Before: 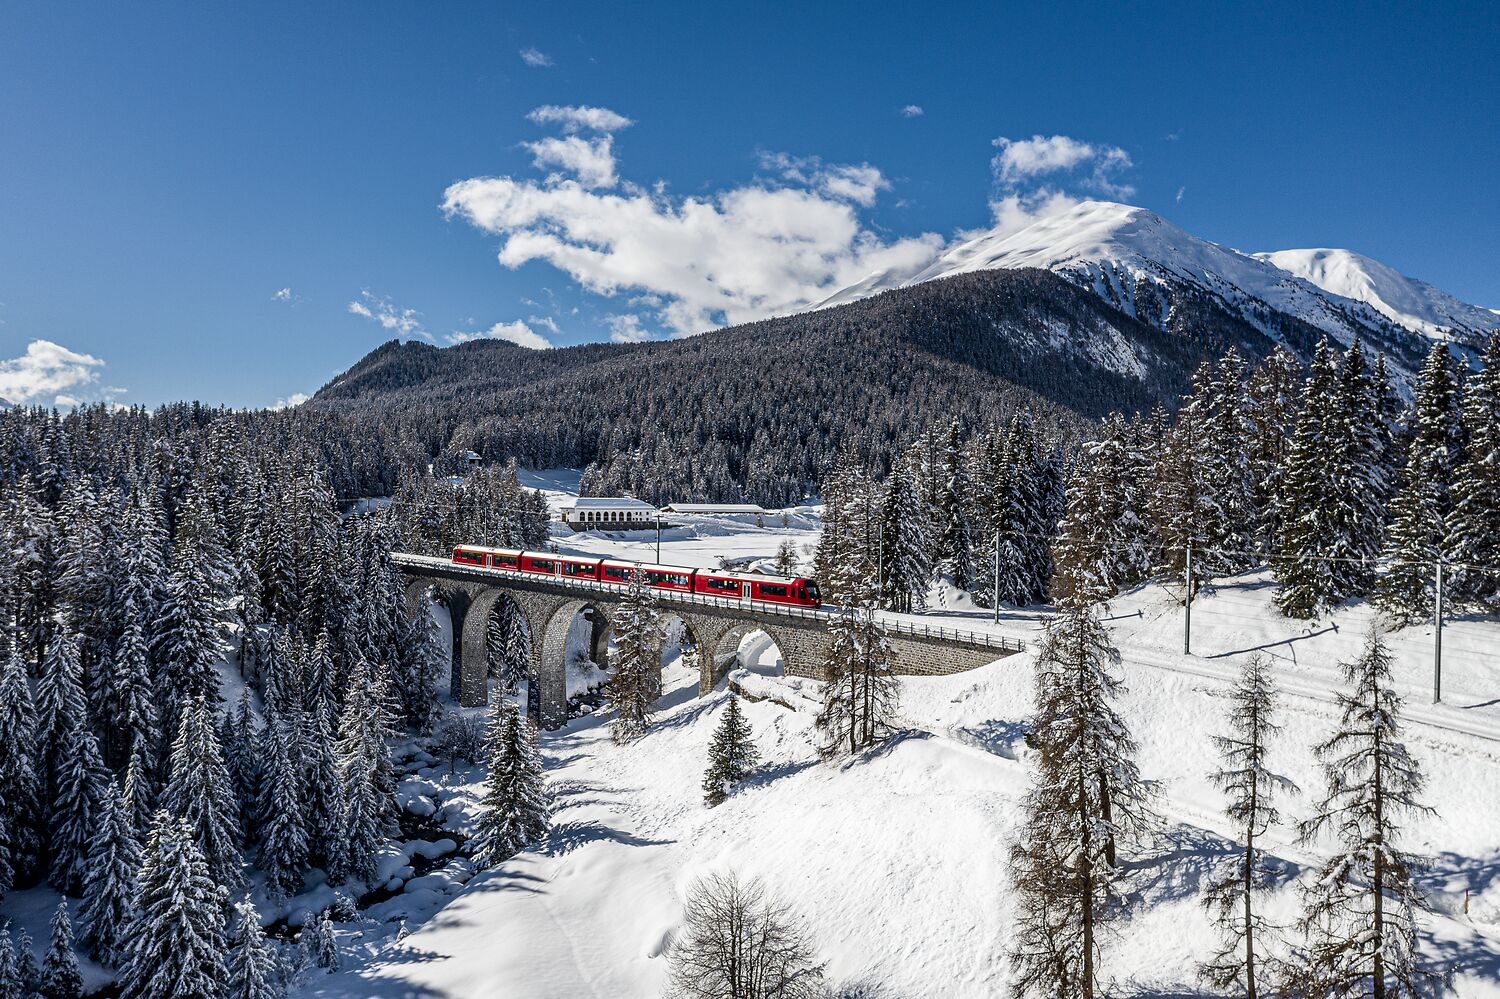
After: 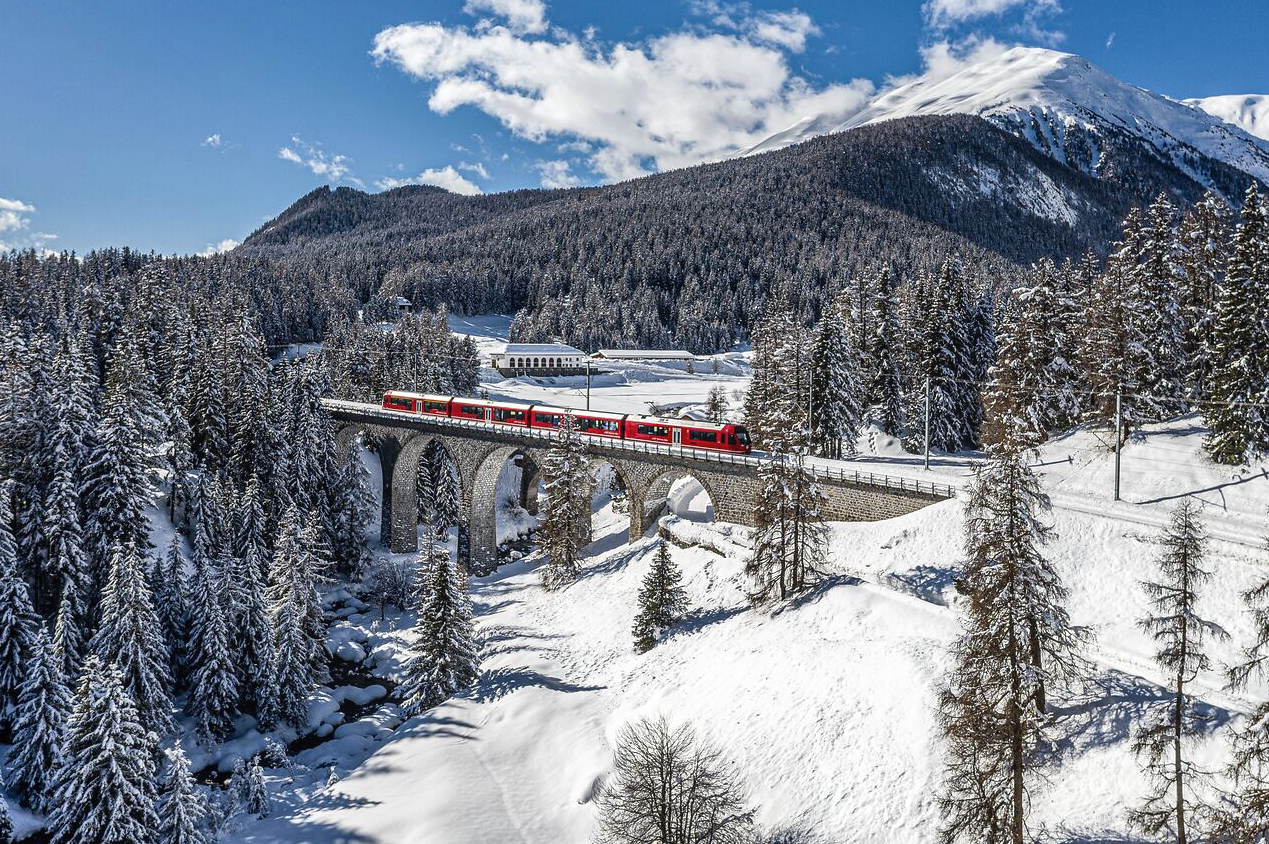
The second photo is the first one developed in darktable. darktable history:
local contrast: detail 109%
shadows and highlights: shadows color adjustment 97.66%, soften with gaussian
crop and rotate: left 4.715%, top 15.444%, right 10.669%
exposure: exposure 0.175 EV, compensate highlight preservation false
